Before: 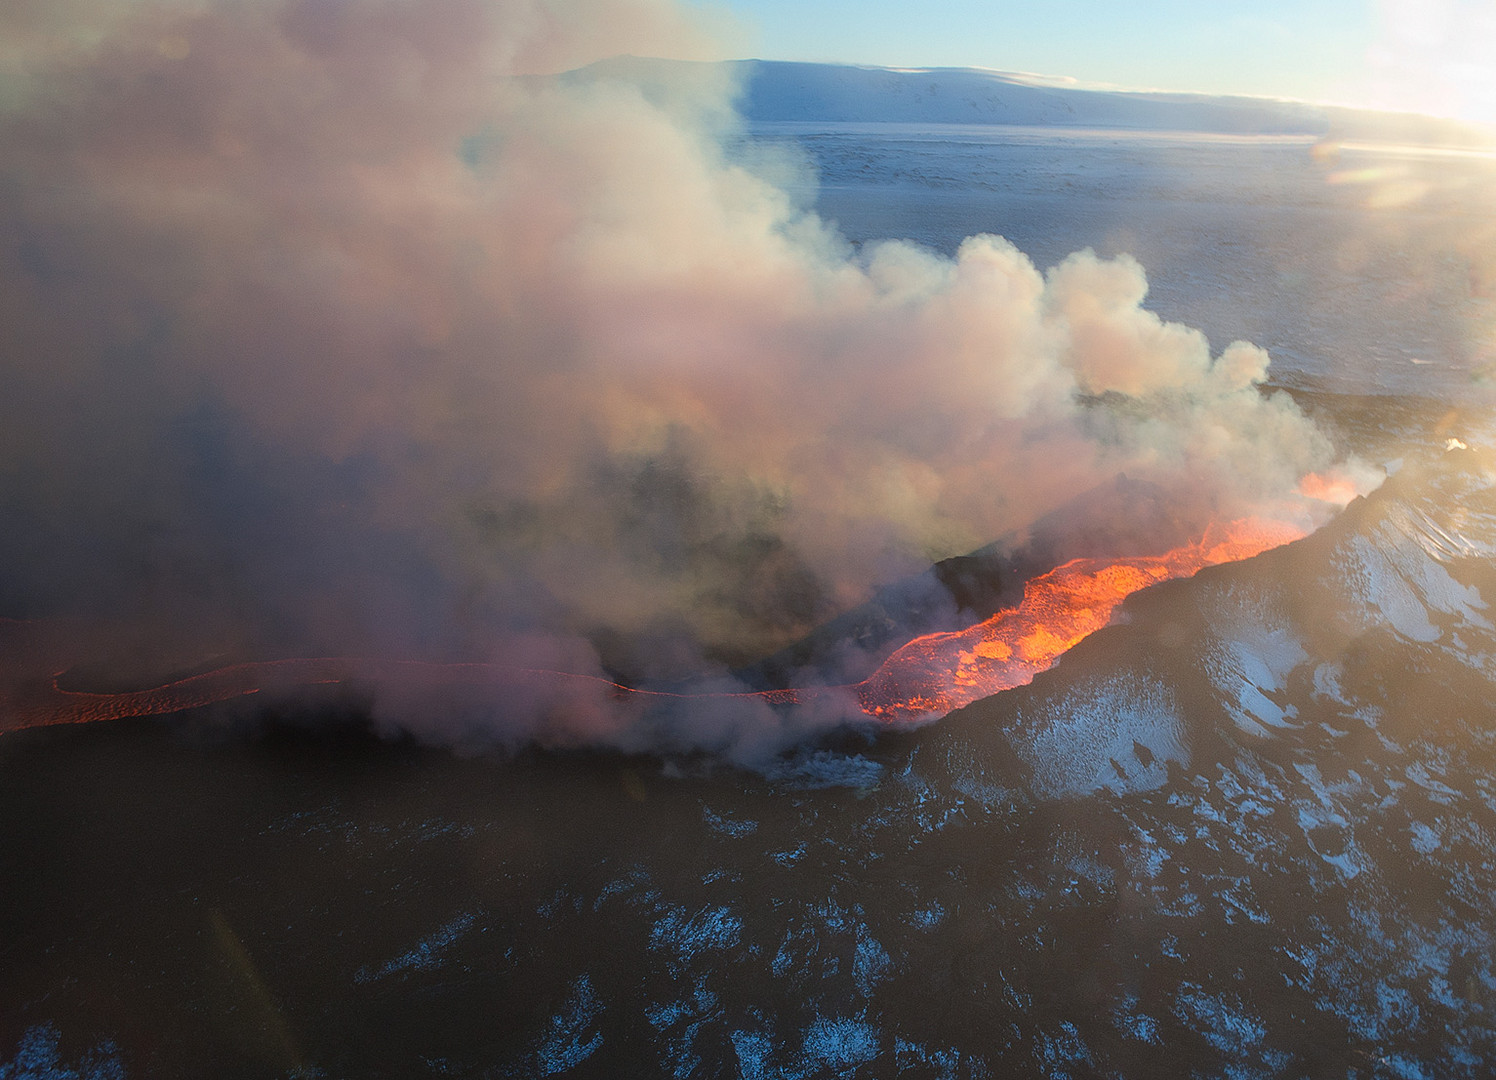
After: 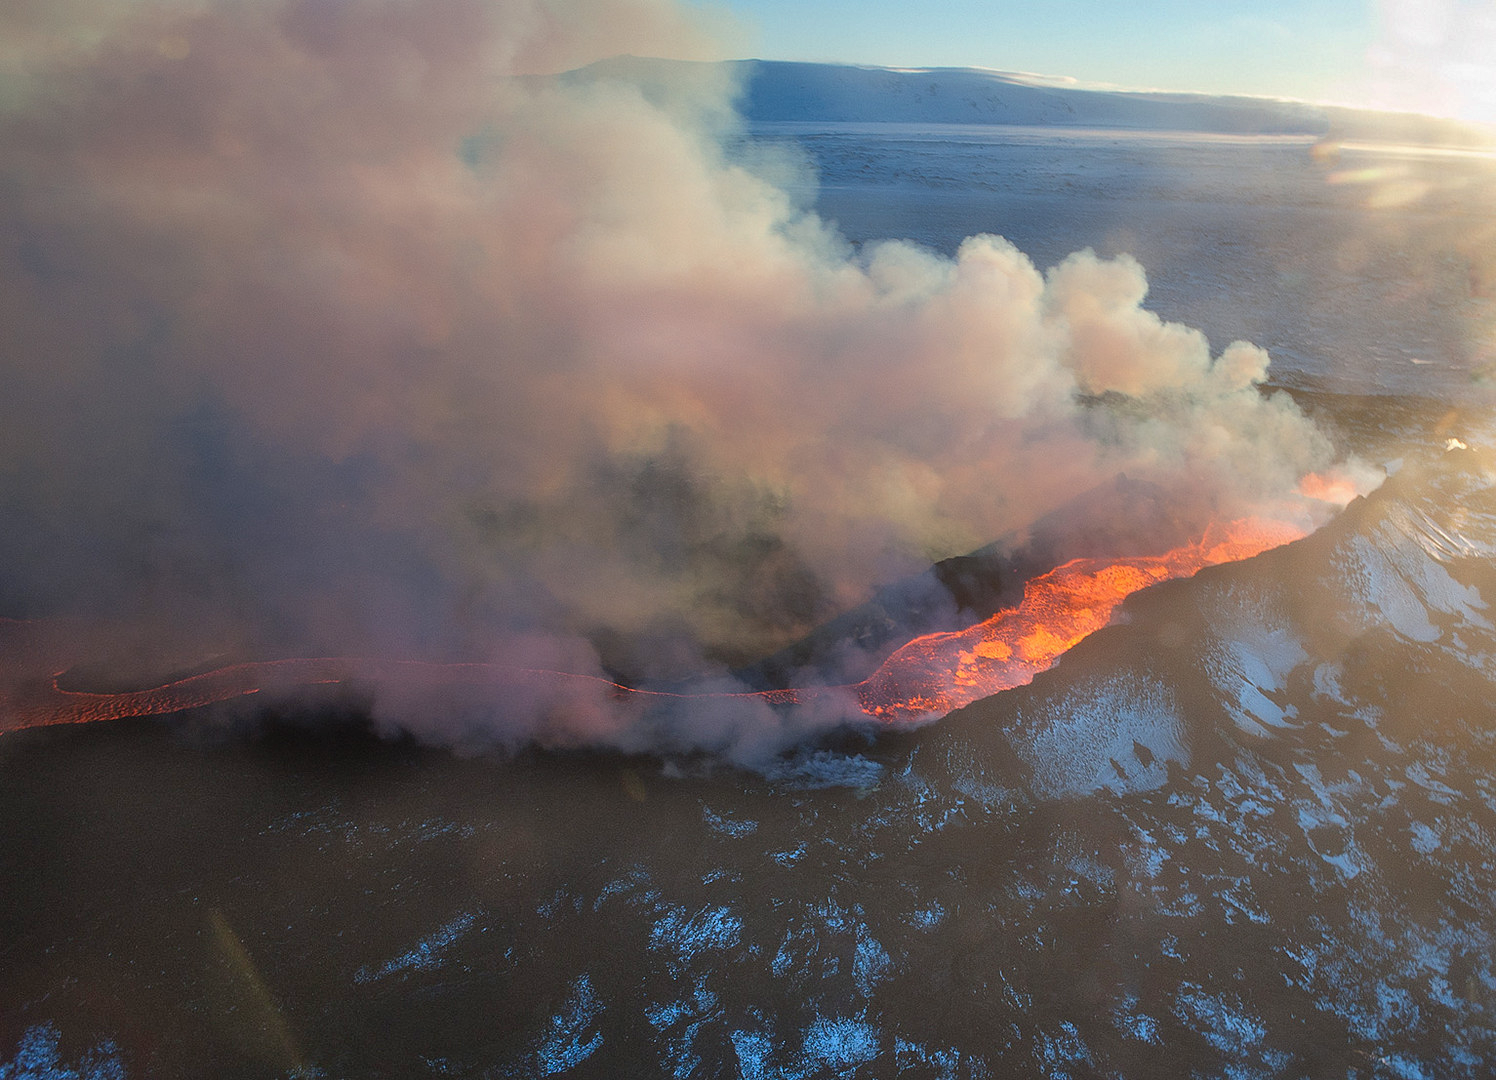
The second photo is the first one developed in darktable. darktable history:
shadows and highlights: highlights color adjustment 53.31%, low approximation 0.01, soften with gaussian
